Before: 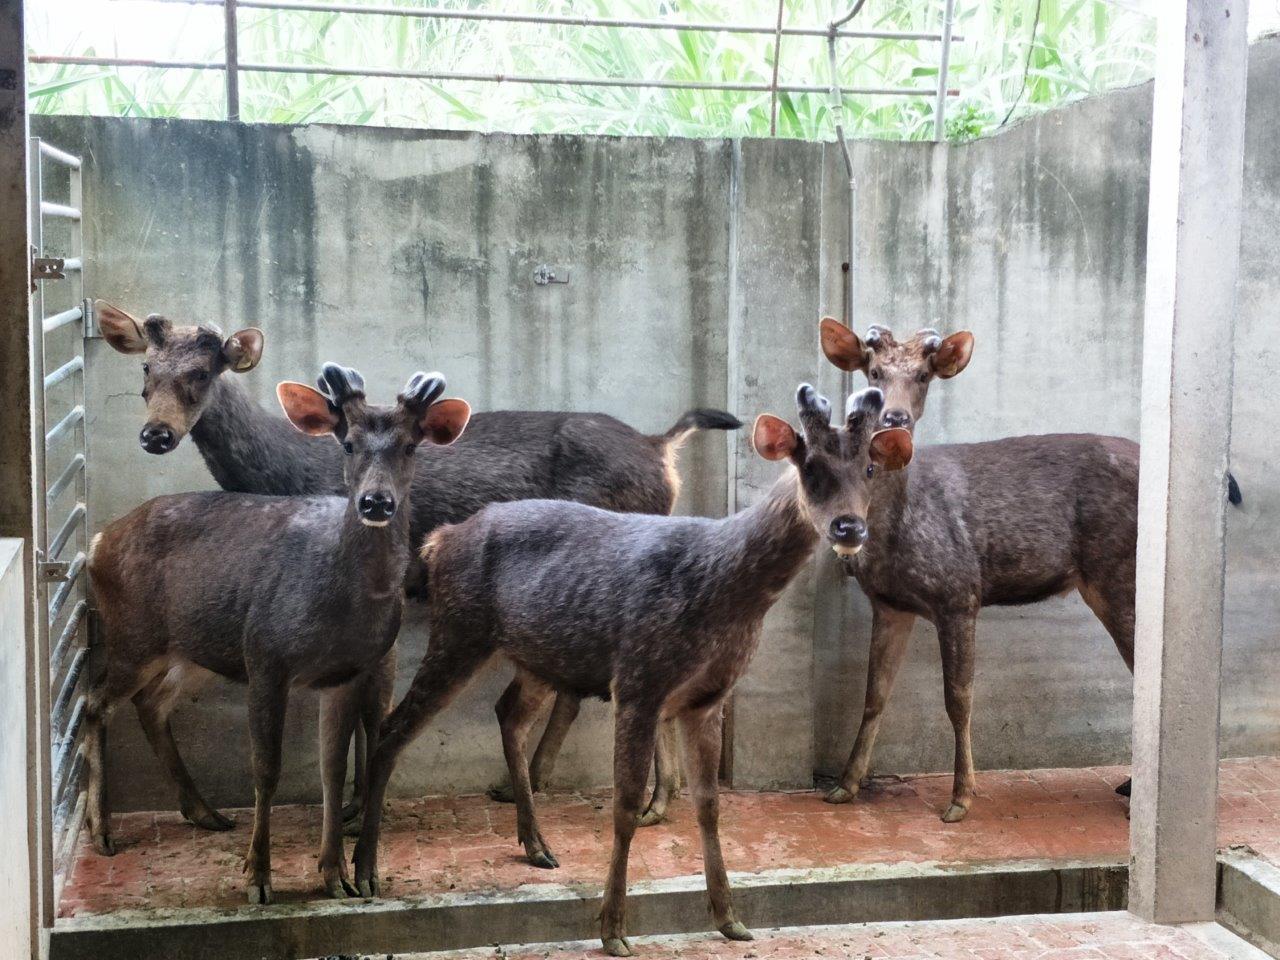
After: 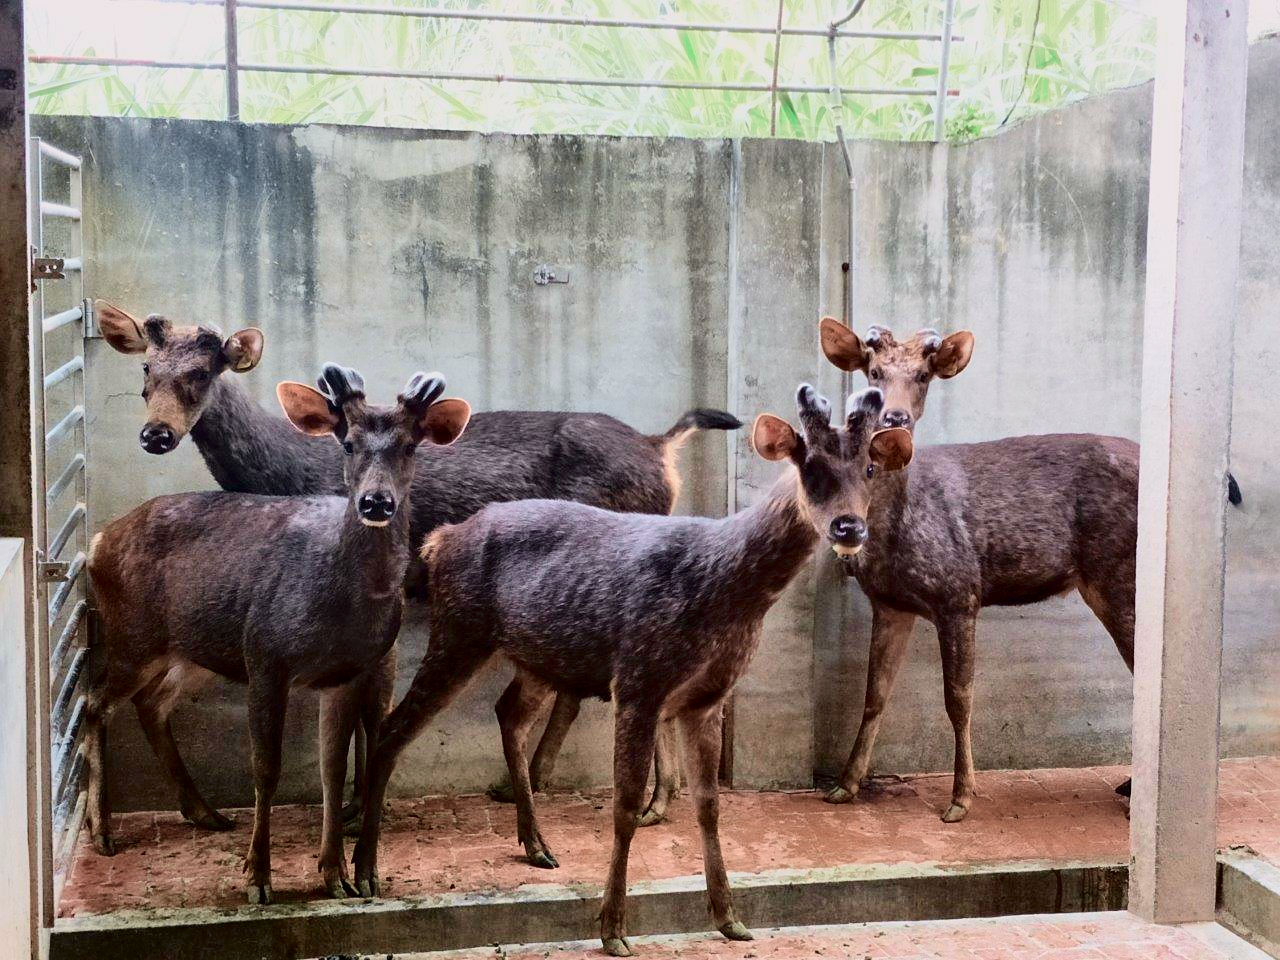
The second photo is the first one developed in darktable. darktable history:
sharpen: radius 1.272, amount 0.305, threshold 0
tone curve: curves: ch0 [(0, 0) (0.049, 0.01) (0.154, 0.081) (0.491, 0.519) (0.748, 0.765) (1, 0.919)]; ch1 [(0, 0) (0.172, 0.123) (0.317, 0.272) (0.401, 0.422) (0.489, 0.496) (0.531, 0.557) (0.615, 0.612) (0.741, 0.783) (1, 1)]; ch2 [(0, 0) (0.411, 0.424) (0.483, 0.478) (0.544, 0.56) (0.686, 0.638) (1, 1)], color space Lab, independent channels, preserve colors none
